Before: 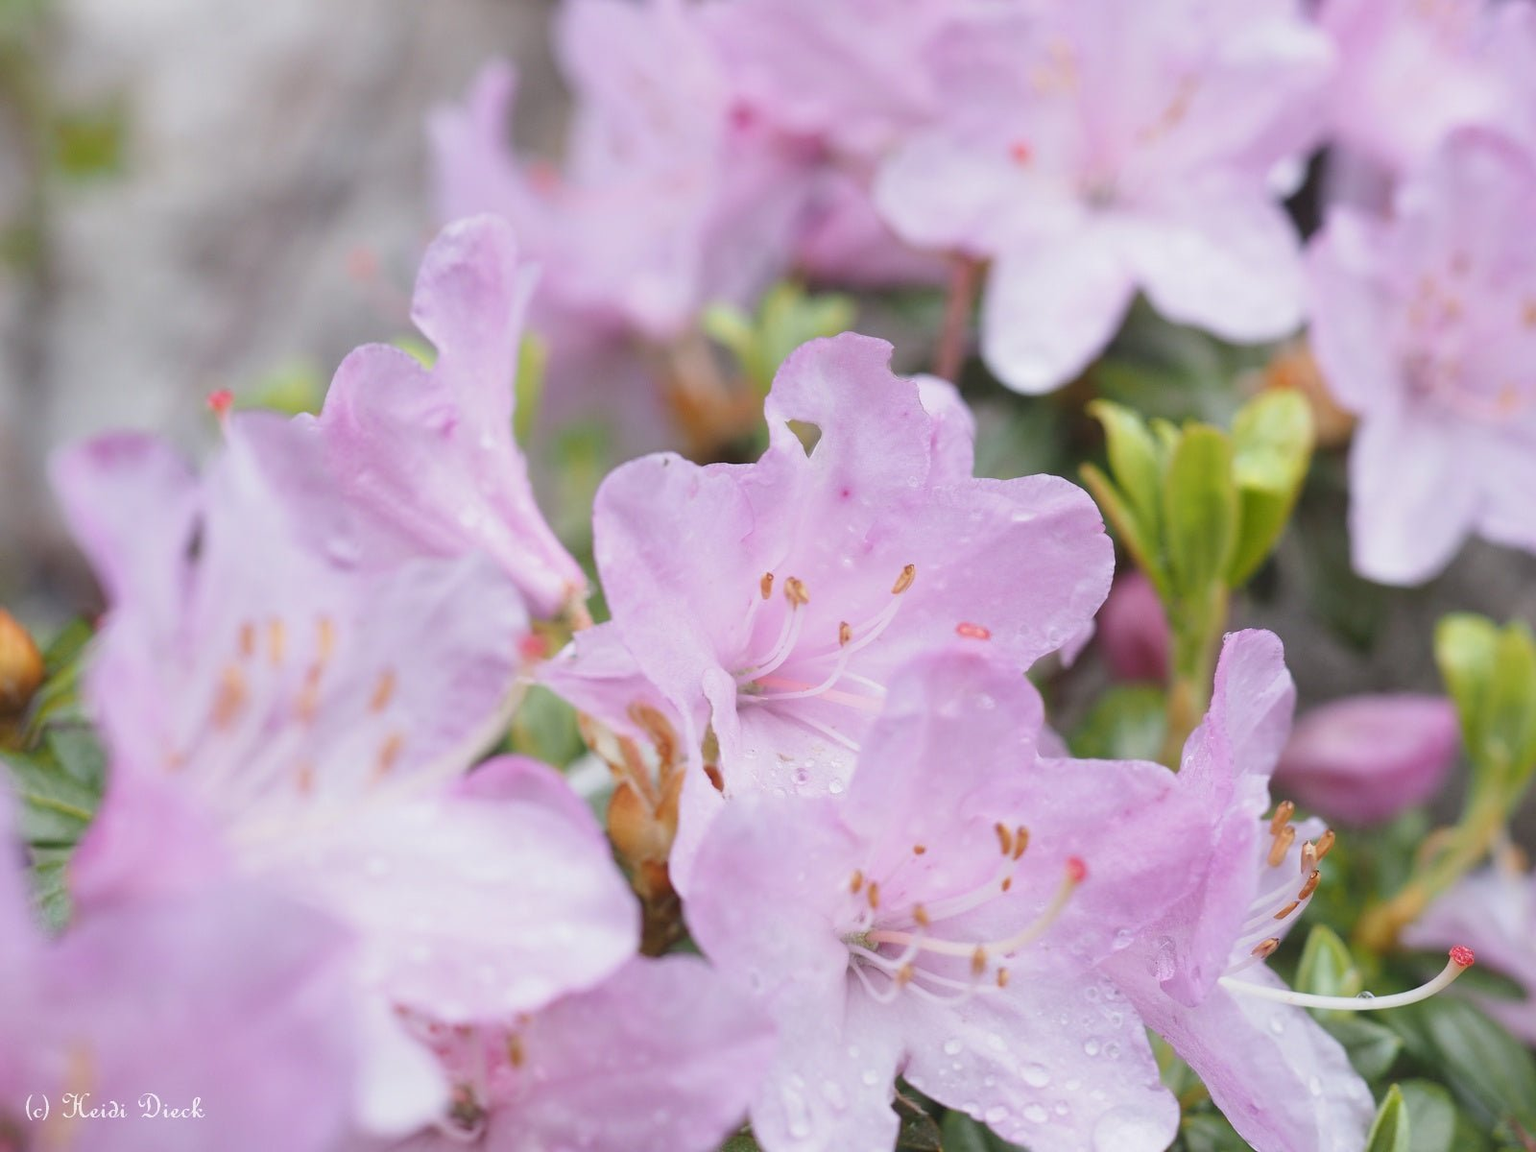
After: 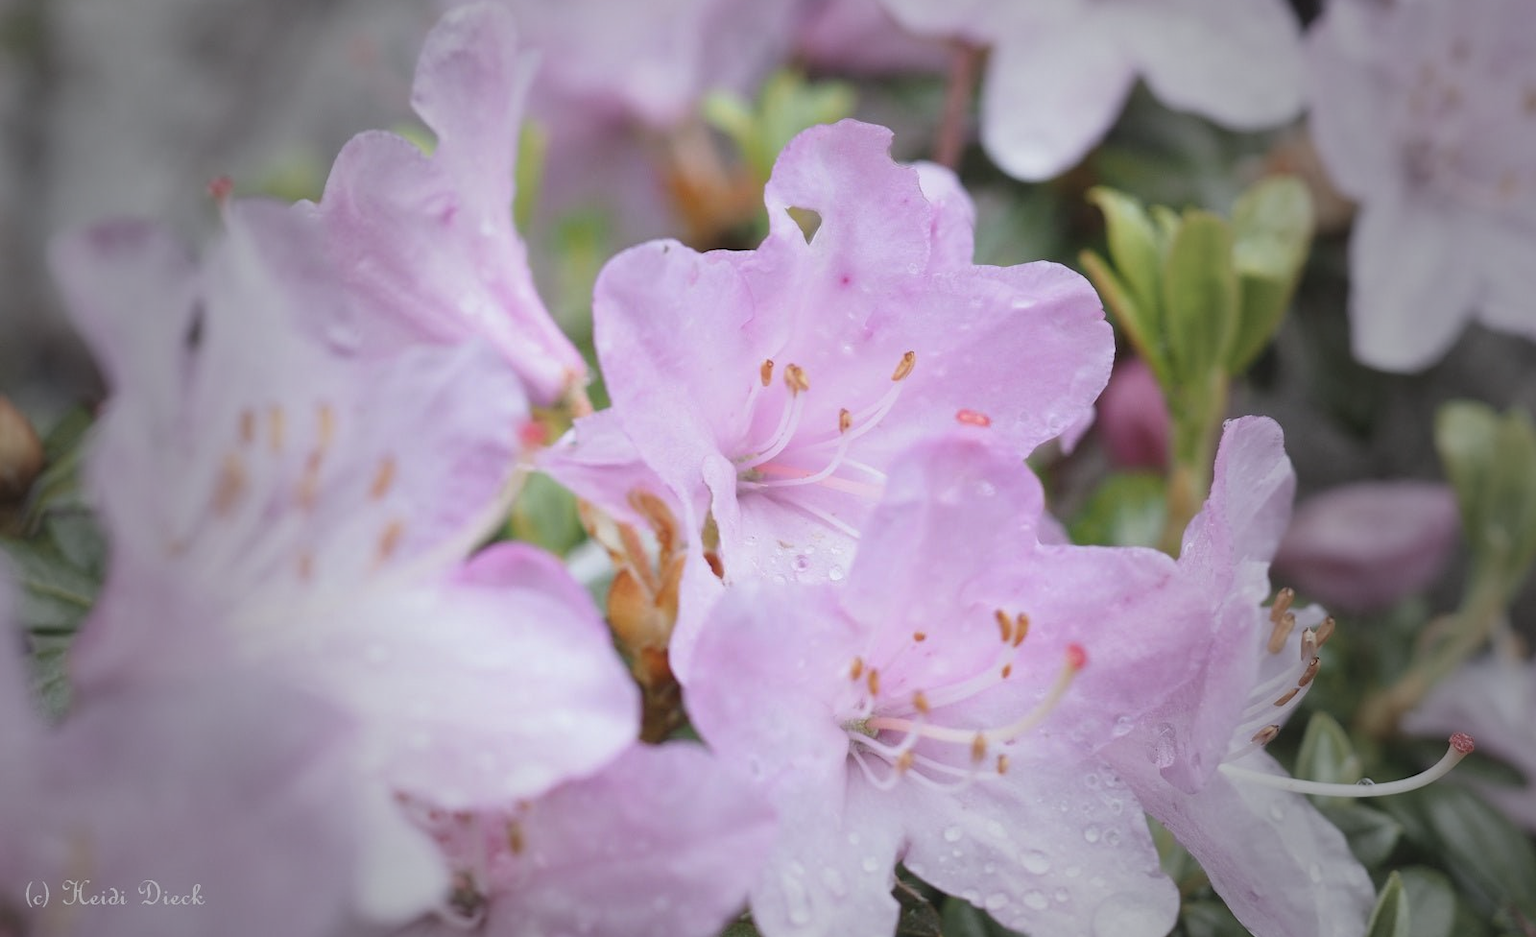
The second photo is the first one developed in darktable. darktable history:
crop and rotate: top 18.507%
vignetting: fall-off start 40%, fall-off radius 40%
white balance: red 0.982, blue 1.018
